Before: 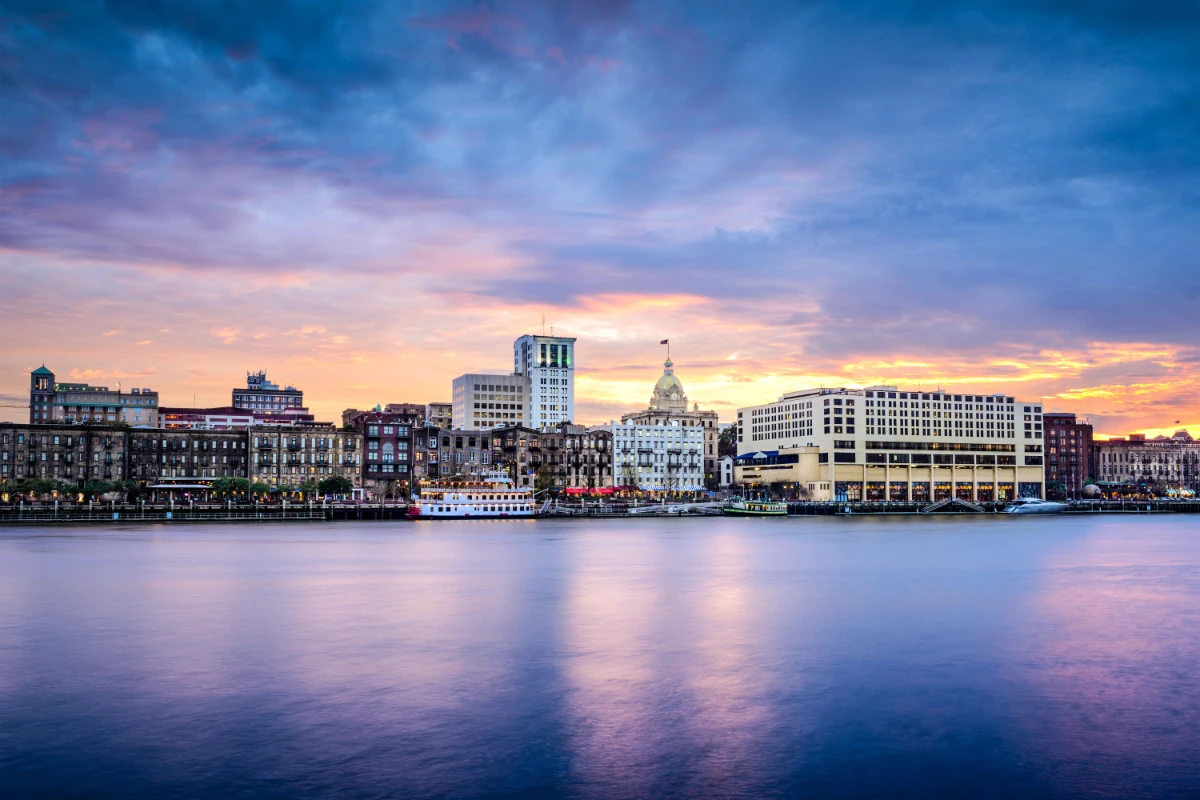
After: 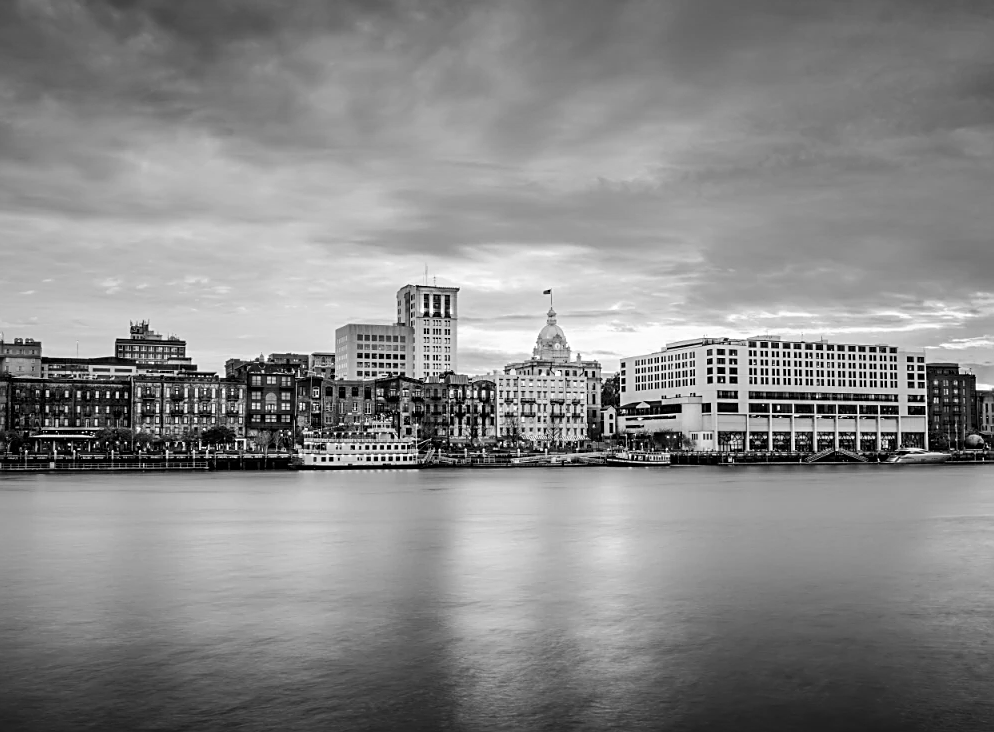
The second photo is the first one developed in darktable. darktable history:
crop: left 9.807%, top 6.259%, right 7.334%, bottom 2.177%
monochrome: a -4.13, b 5.16, size 1
sharpen: on, module defaults
